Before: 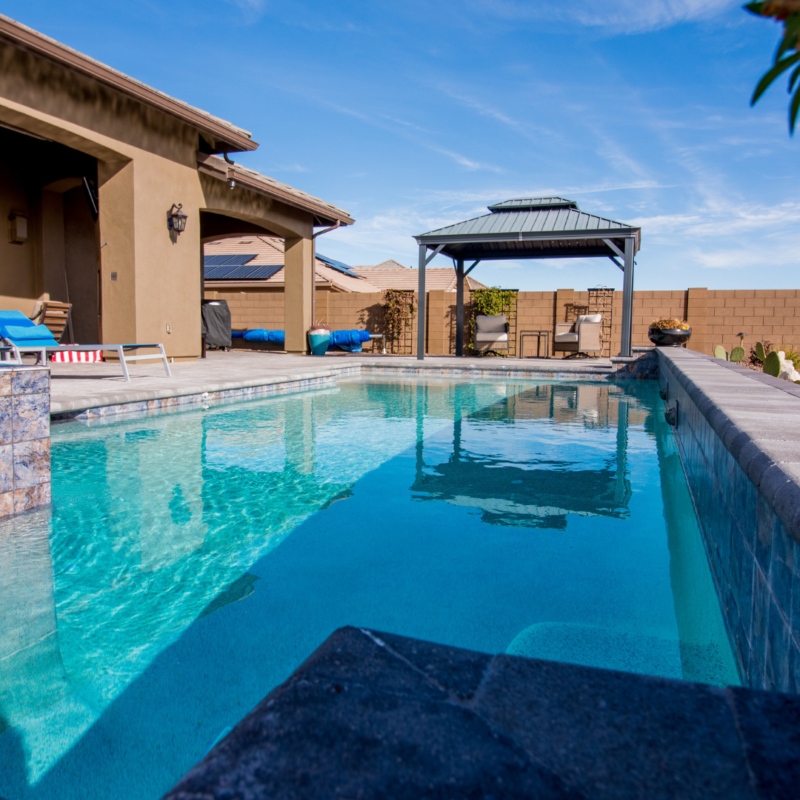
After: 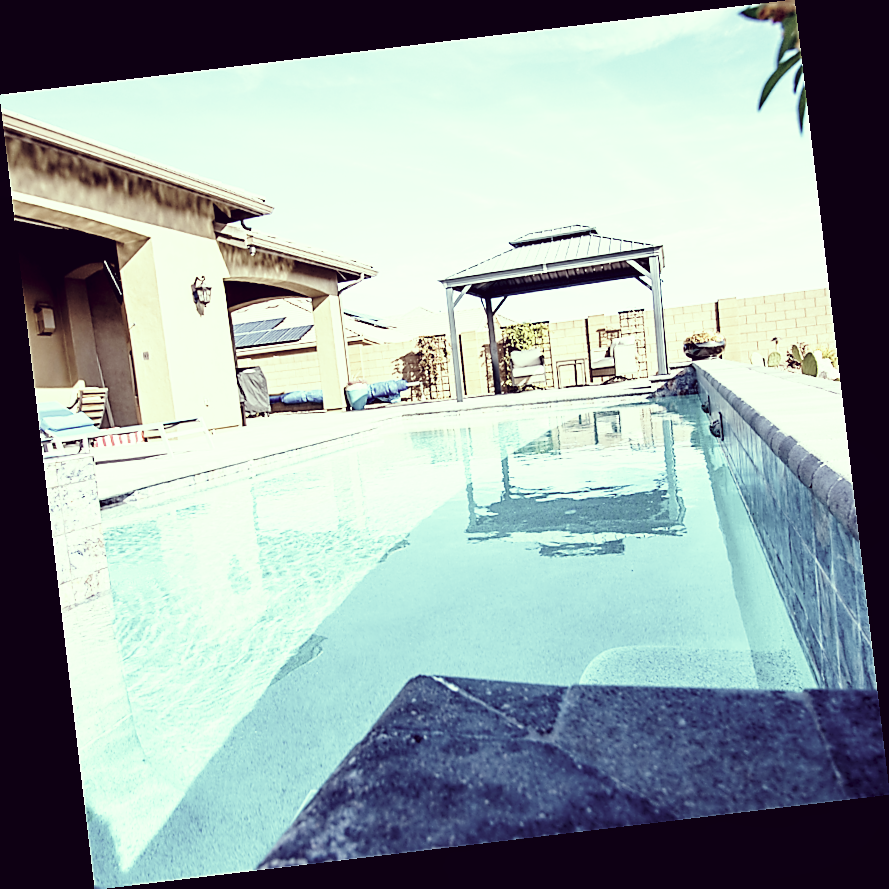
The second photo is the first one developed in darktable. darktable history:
exposure: exposure 1.137 EV, compensate highlight preservation false
color correction: highlights a* -20.17, highlights b* 20.27, shadows a* 20.03, shadows b* -20.46, saturation 0.43
base curve: curves: ch0 [(0, 0) (0.028, 0.03) (0.105, 0.232) (0.387, 0.748) (0.754, 0.968) (1, 1)], fusion 1, exposure shift 0.576, preserve colors none
sharpen: radius 1.4, amount 1.25, threshold 0.7
rotate and perspective: rotation -6.83°, automatic cropping off
